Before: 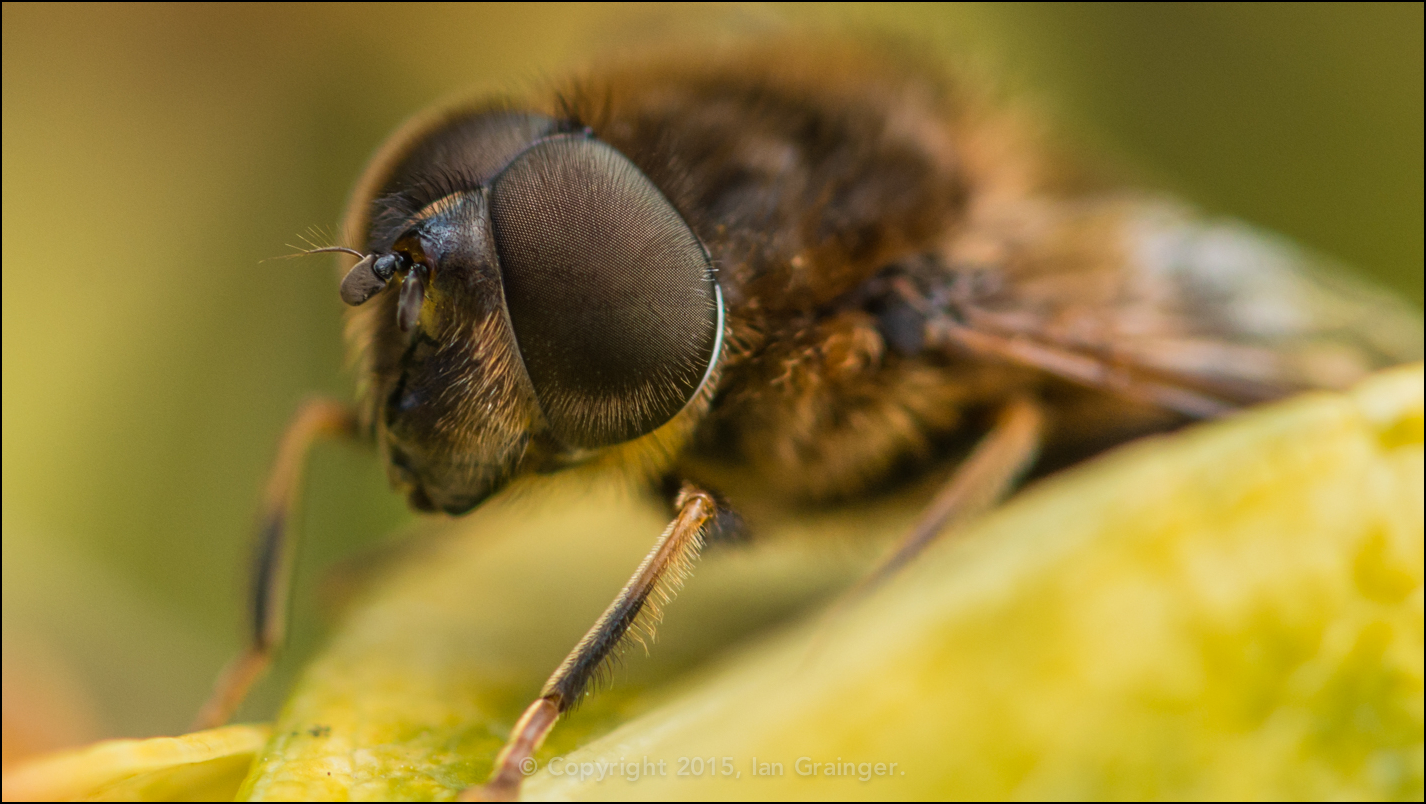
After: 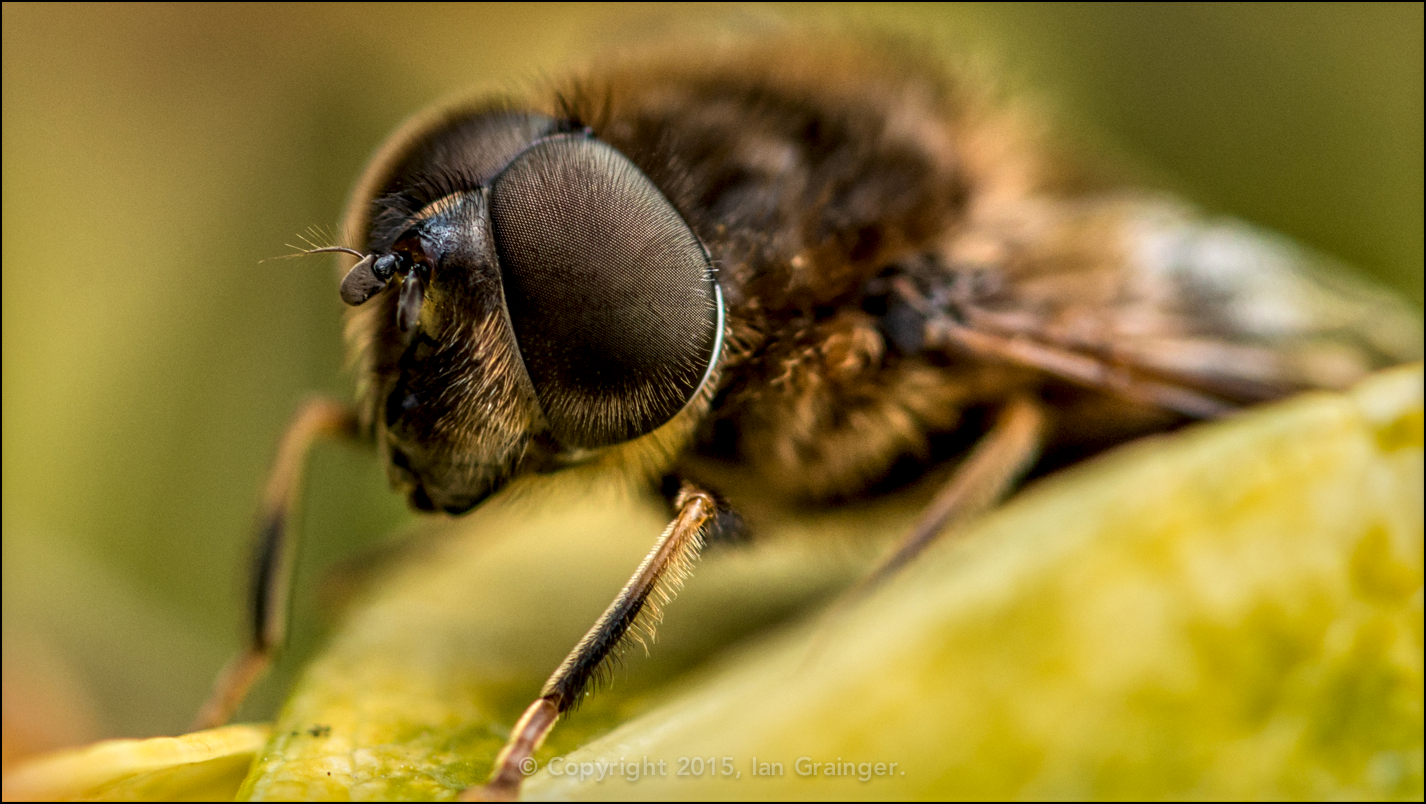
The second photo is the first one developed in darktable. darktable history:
rotate and perspective: automatic cropping original format, crop left 0, crop top 0
local contrast: highlights 20%, shadows 70%, detail 170%
